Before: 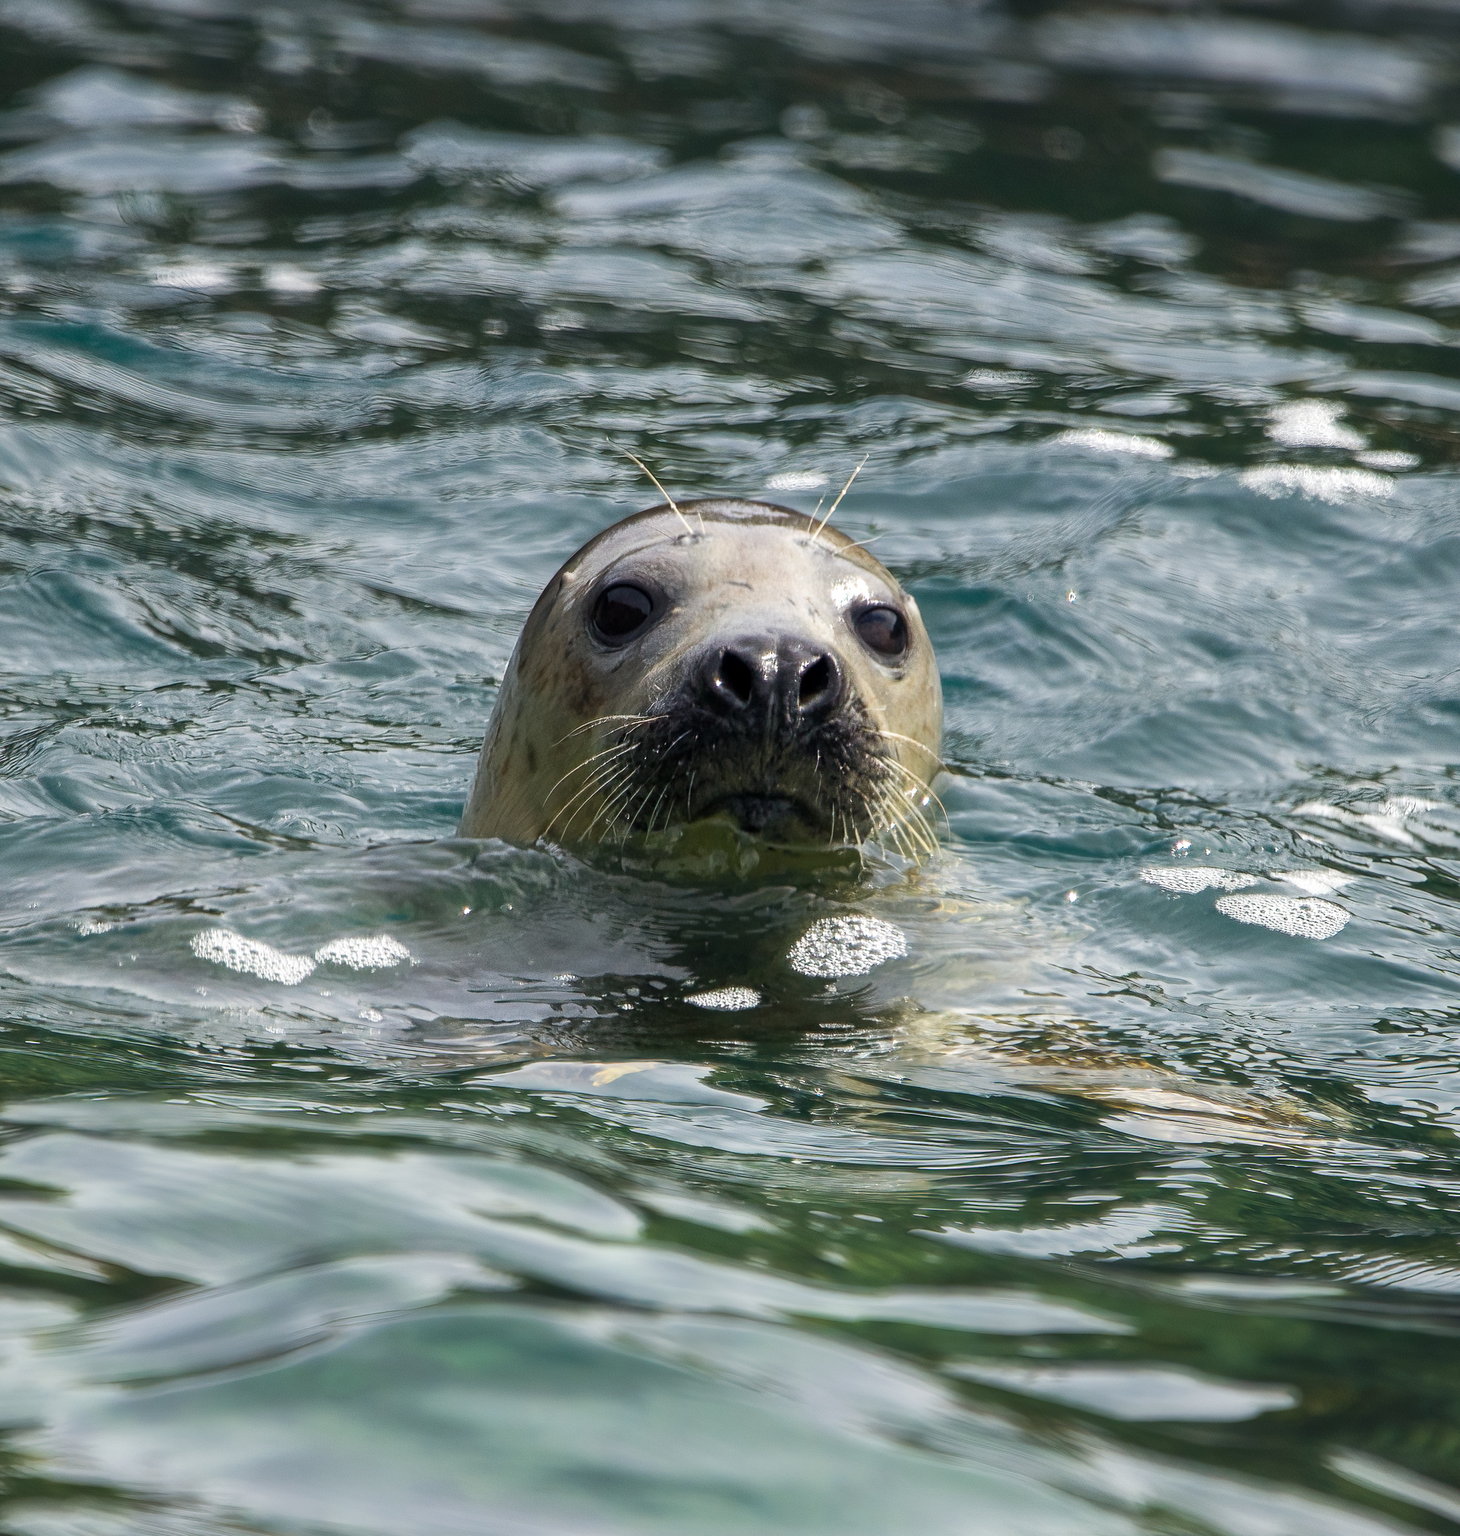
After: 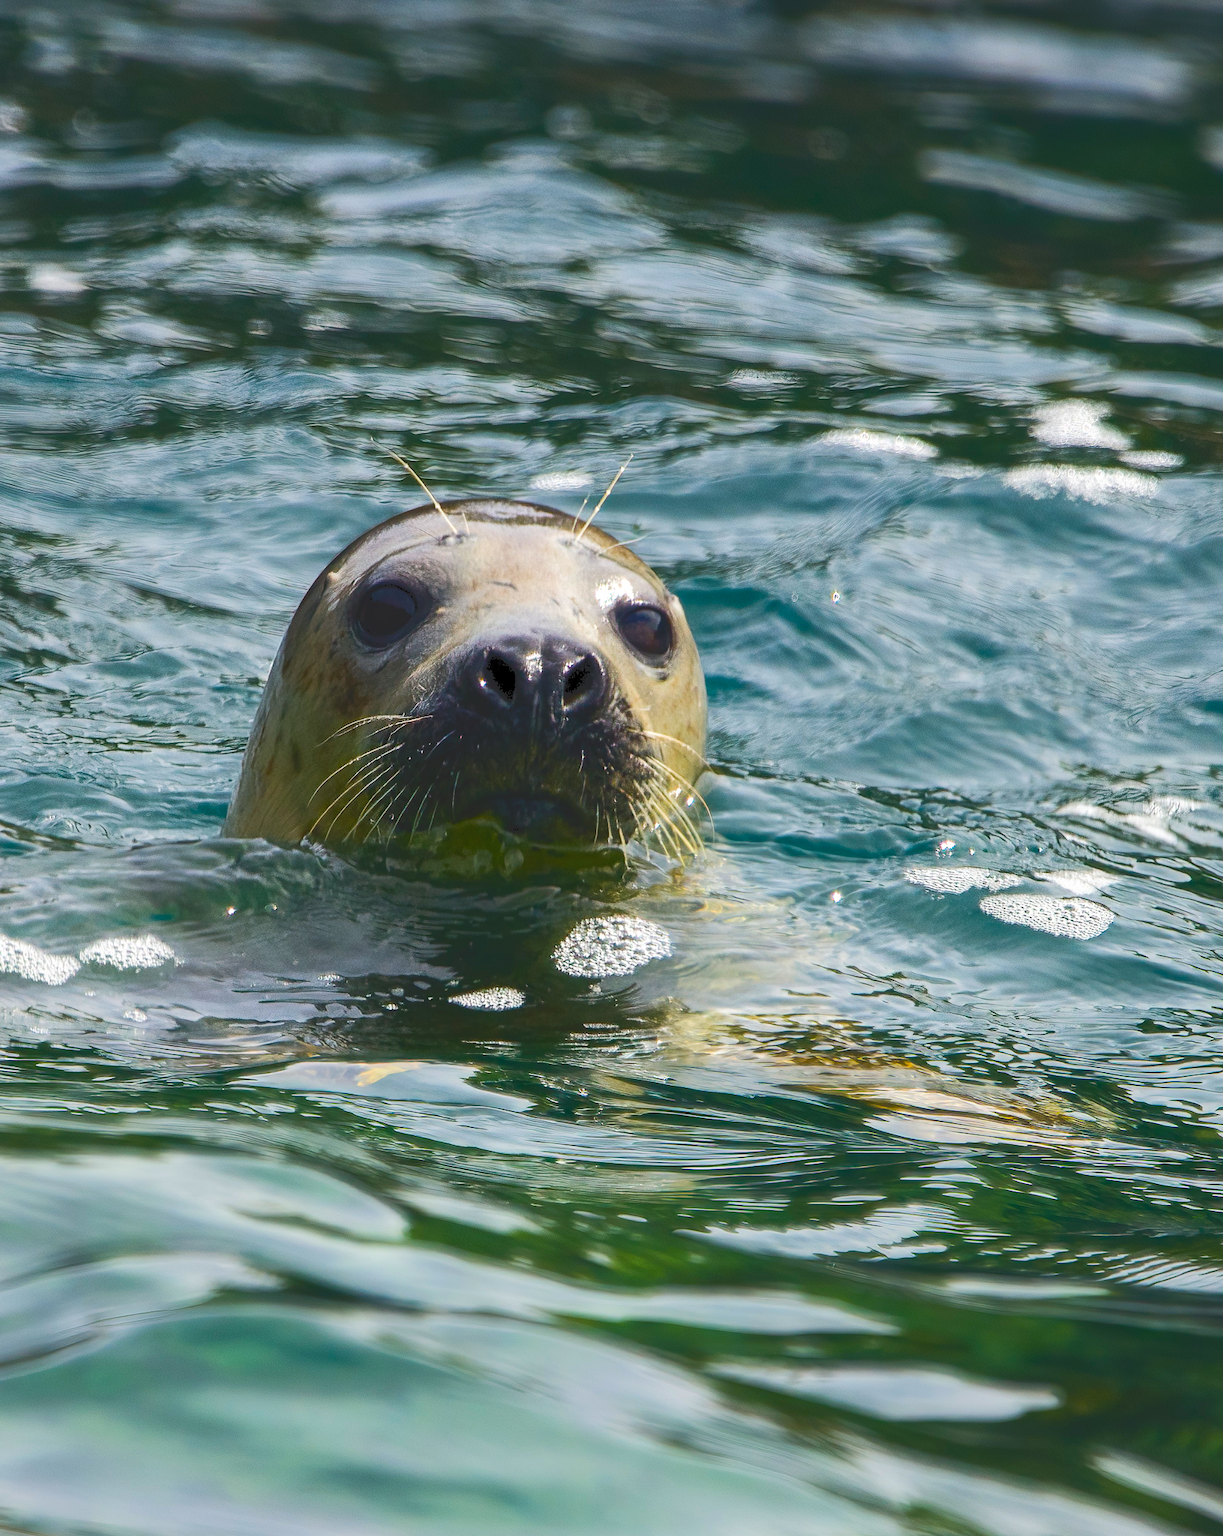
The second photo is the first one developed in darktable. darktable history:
crop: left 16.14%
tone curve: curves: ch0 [(0, 0) (0.003, 0.156) (0.011, 0.156) (0.025, 0.157) (0.044, 0.164) (0.069, 0.172) (0.1, 0.181) (0.136, 0.191) (0.177, 0.214) (0.224, 0.245) (0.277, 0.285) (0.335, 0.333) (0.399, 0.387) (0.468, 0.471) (0.543, 0.556) (0.623, 0.648) (0.709, 0.734) (0.801, 0.809) (0.898, 0.891) (1, 1)], color space Lab, independent channels, preserve colors none
color balance rgb: shadows lift › chroma 1.04%, shadows lift › hue 216.56°, power › hue 314.55°, linear chroma grading › global chroma 32.866%, perceptual saturation grading › global saturation 19.572%
